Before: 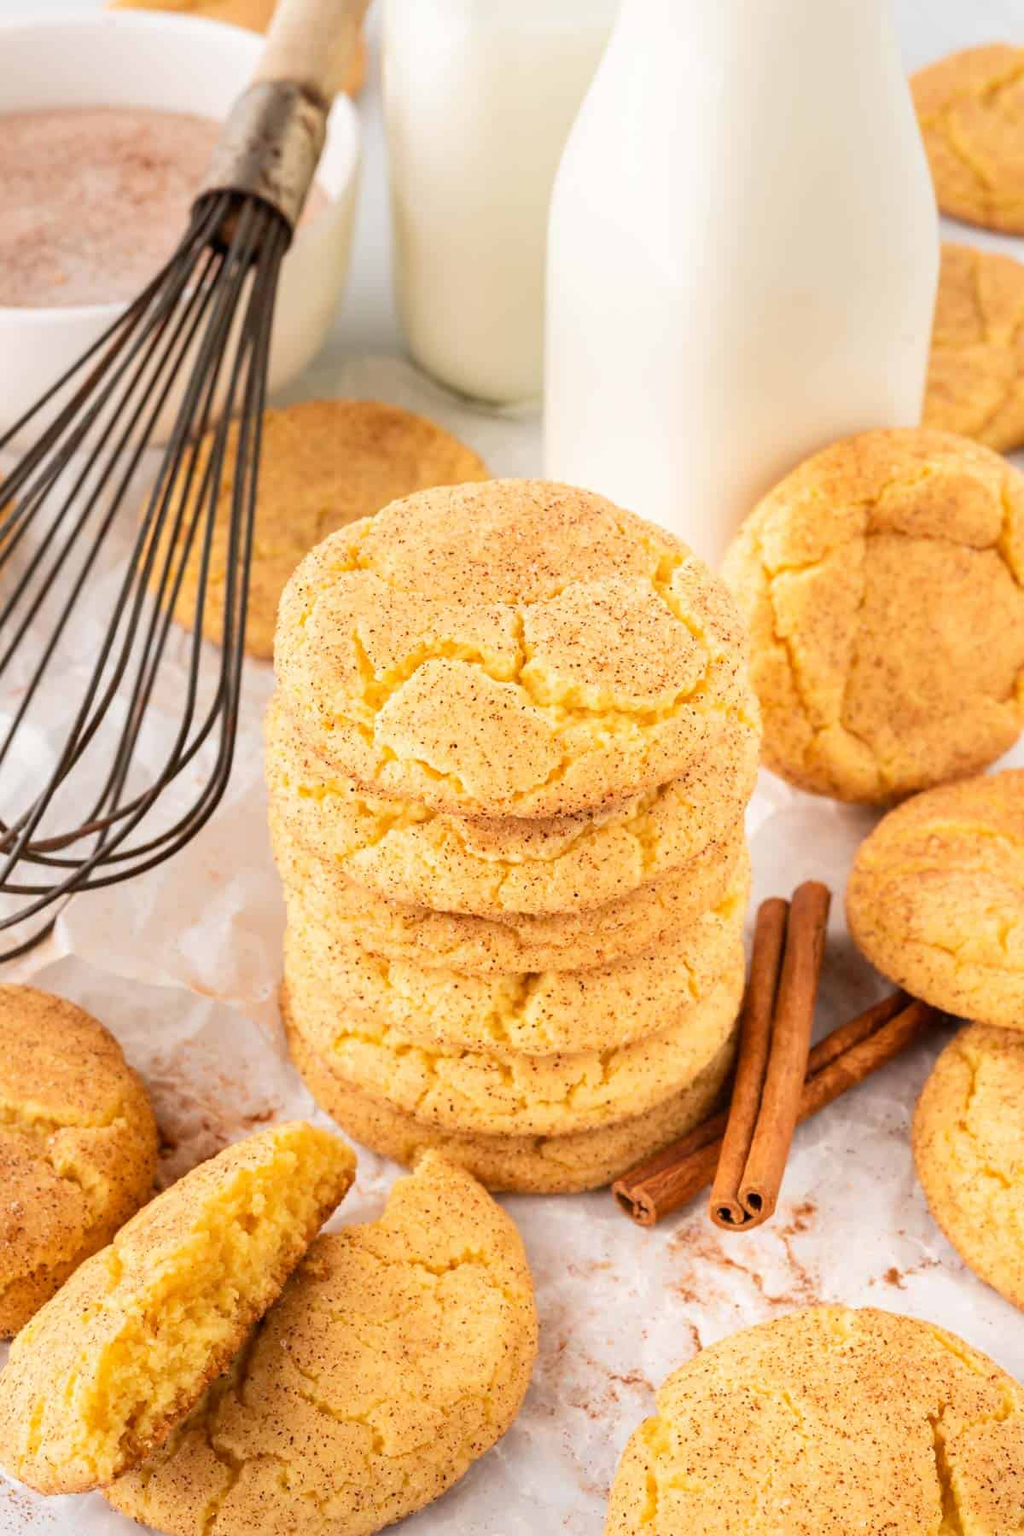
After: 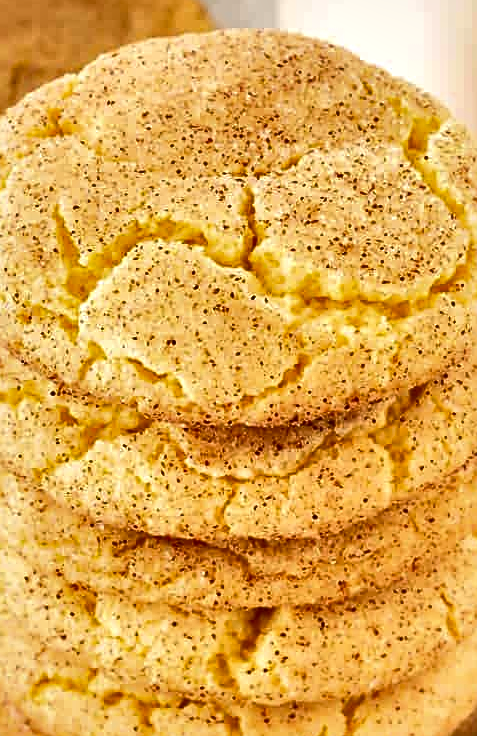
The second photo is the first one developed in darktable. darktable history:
local contrast: mode bilateral grid, contrast 25, coarseness 47, detail 152%, midtone range 0.2
sharpen: on, module defaults
crop: left 30.07%, top 29.597%, right 30.157%, bottom 29.507%
shadows and highlights: soften with gaussian
